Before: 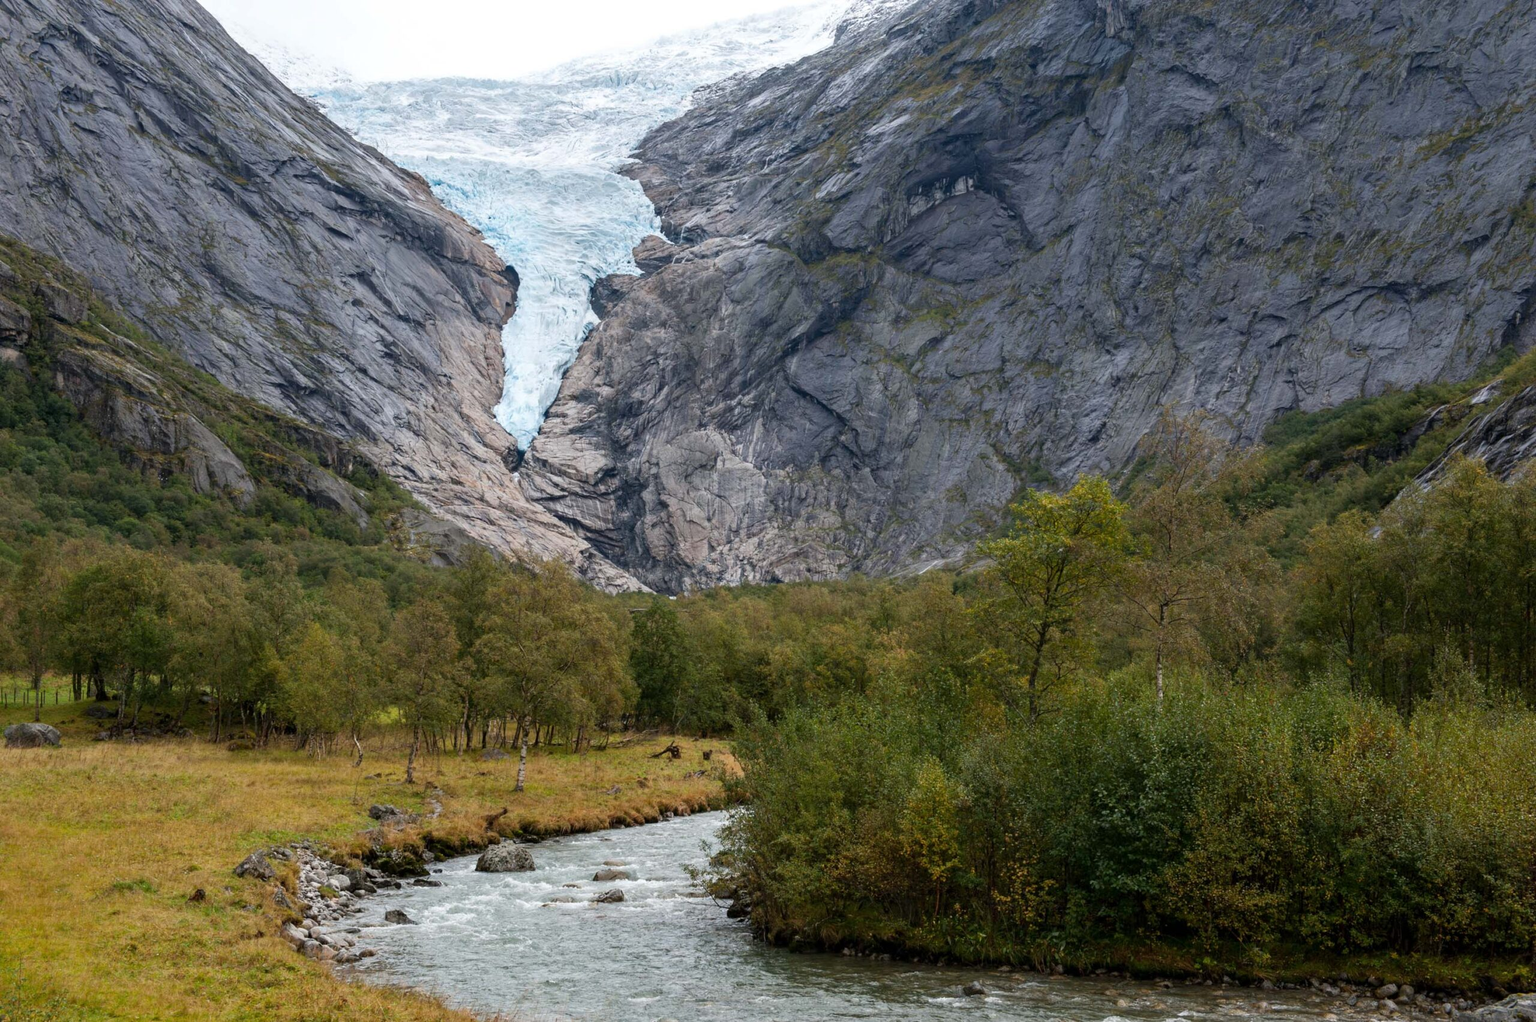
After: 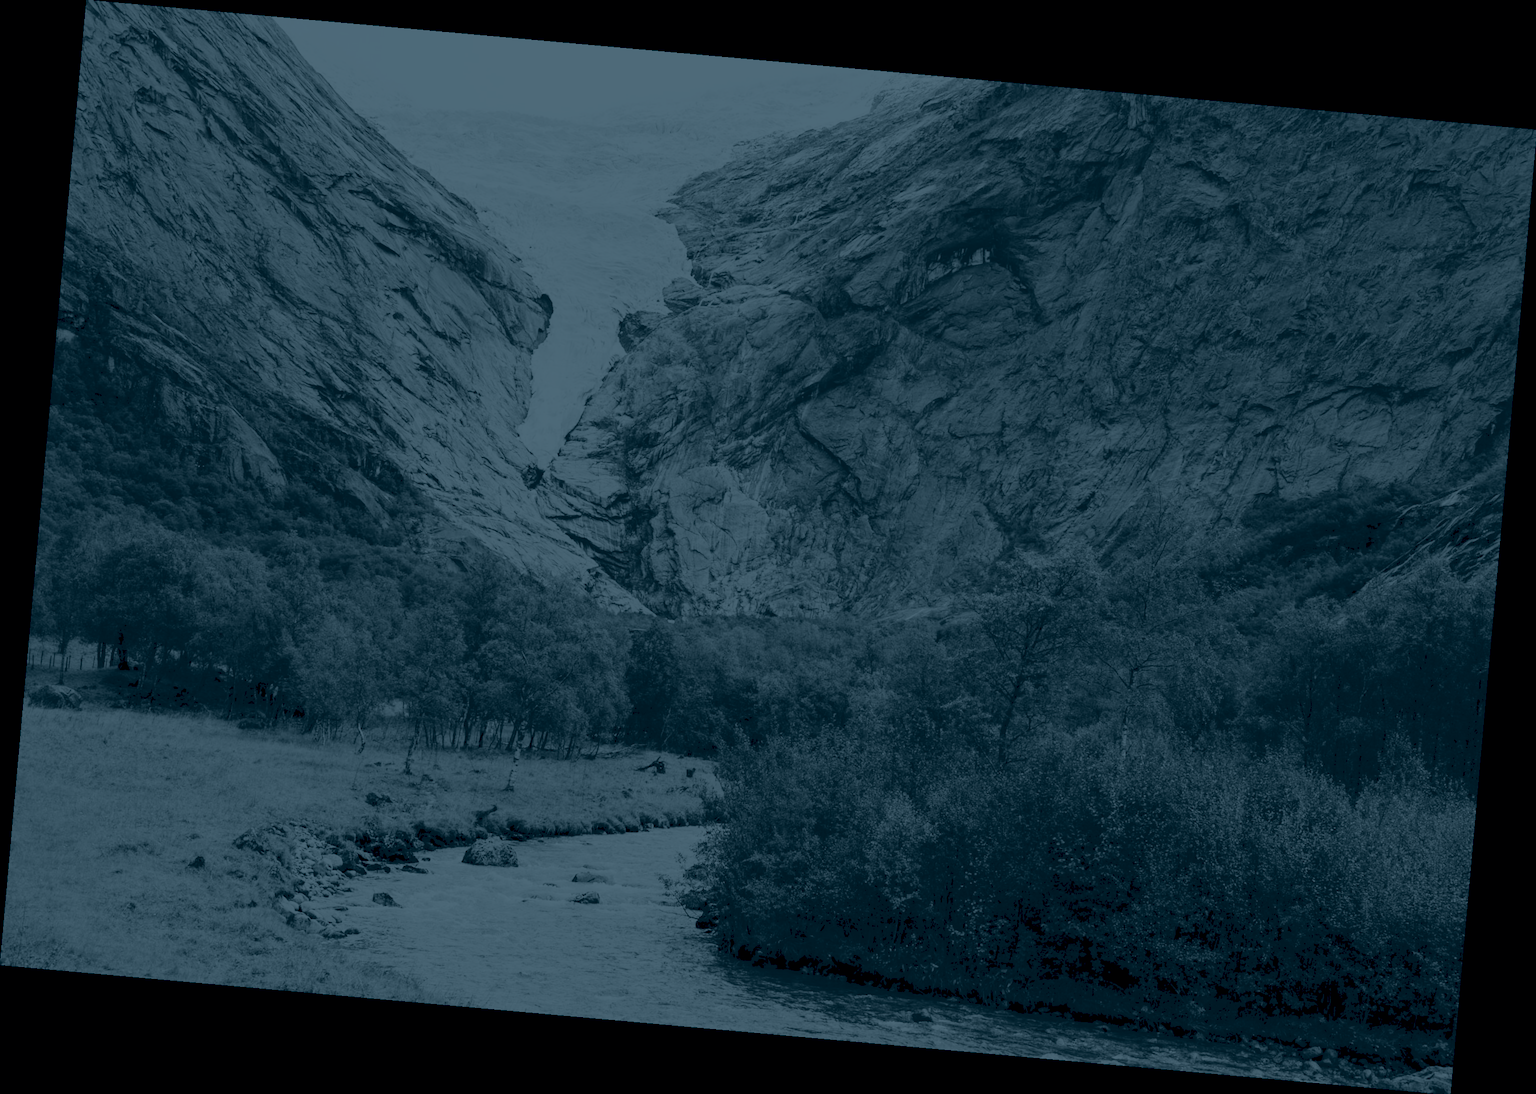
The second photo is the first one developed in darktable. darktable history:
tone curve: curves: ch0 [(0, 0) (0.003, 0.219) (0.011, 0.219) (0.025, 0.223) (0.044, 0.226) (0.069, 0.232) (0.1, 0.24) (0.136, 0.245) (0.177, 0.257) (0.224, 0.281) (0.277, 0.324) (0.335, 0.392) (0.399, 0.484) (0.468, 0.585) (0.543, 0.672) (0.623, 0.741) (0.709, 0.788) (0.801, 0.835) (0.898, 0.878) (1, 1)], preserve colors none
rotate and perspective: rotation 5.12°, automatic cropping off
filmic rgb: black relative exposure -7 EV, white relative exposure 6 EV, threshold 3 EV, target black luminance 0%, hardness 2.73, latitude 61.22%, contrast 0.691, highlights saturation mix 10%, shadows ↔ highlights balance -0.073%, preserve chrominance no, color science v4 (2020), iterations of high-quality reconstruction 10, contrast in shadows soft, contrast in highlights soft, enable highlight reconstruction true
colorize: hue 194.4°, saturation 29%, source mix 61.75%, lightness 3.98%, version 1
